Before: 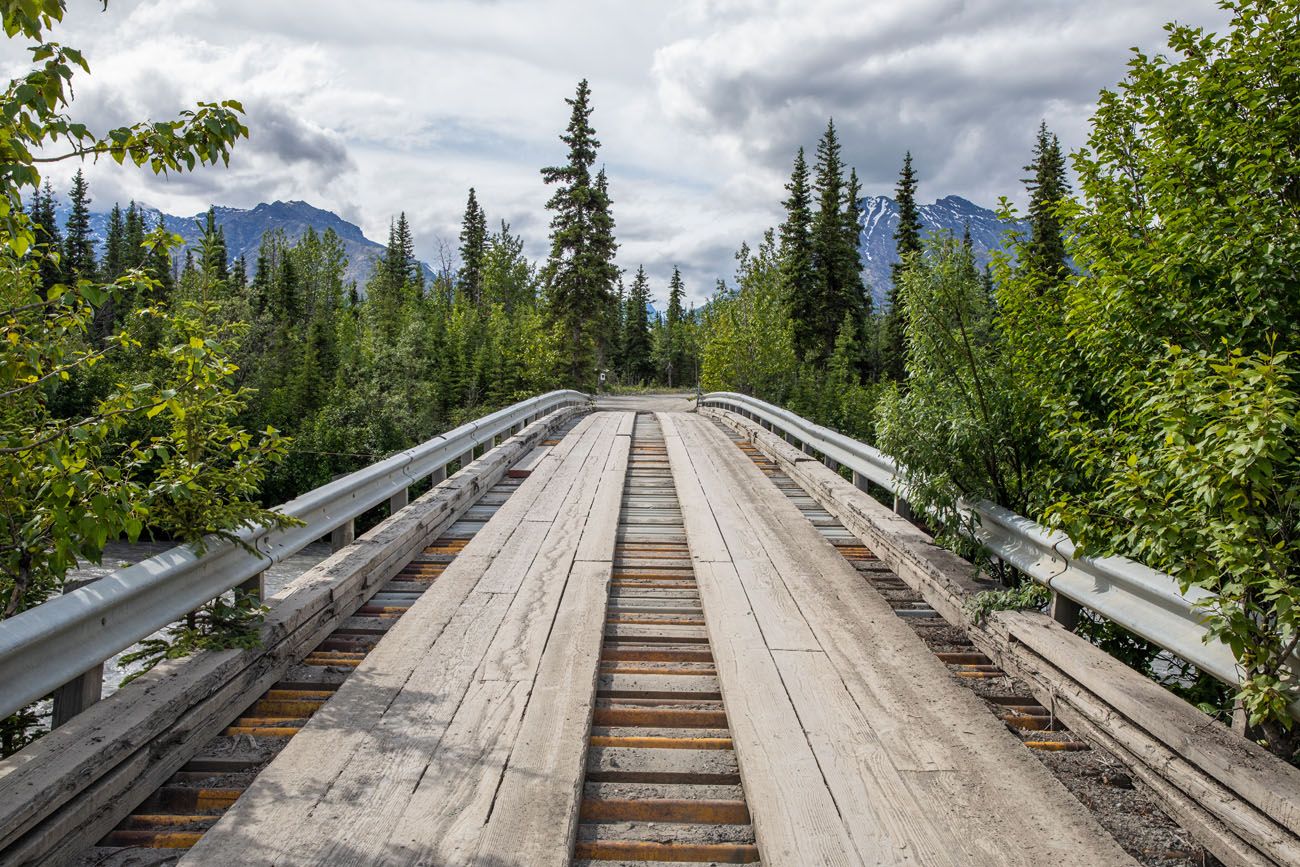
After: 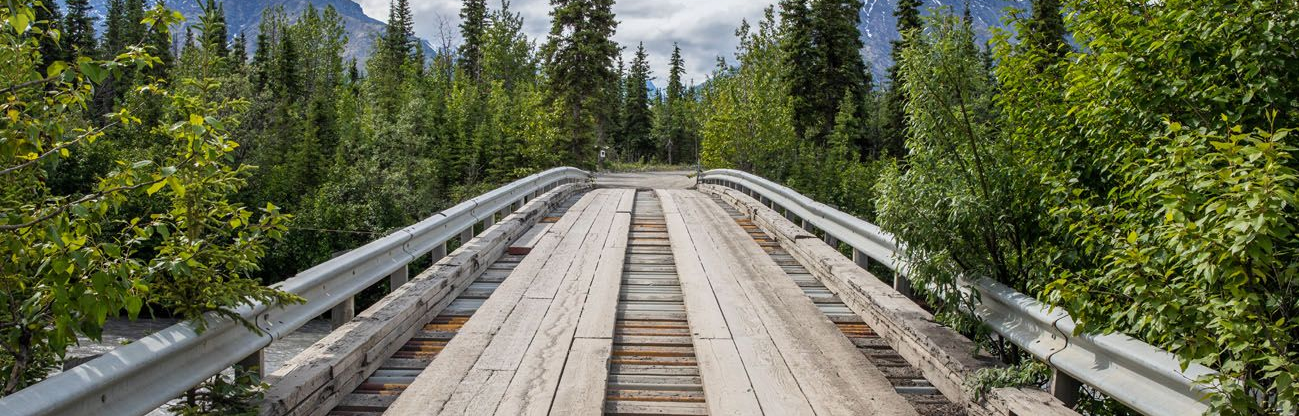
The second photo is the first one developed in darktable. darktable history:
crop and rotate: top 25.828%, bottom 26.078%
vignetting: fall-off start 97.74%, fall-off radius 99.72%, brightness -0.152, width/height ratio 1.364, unbound false
